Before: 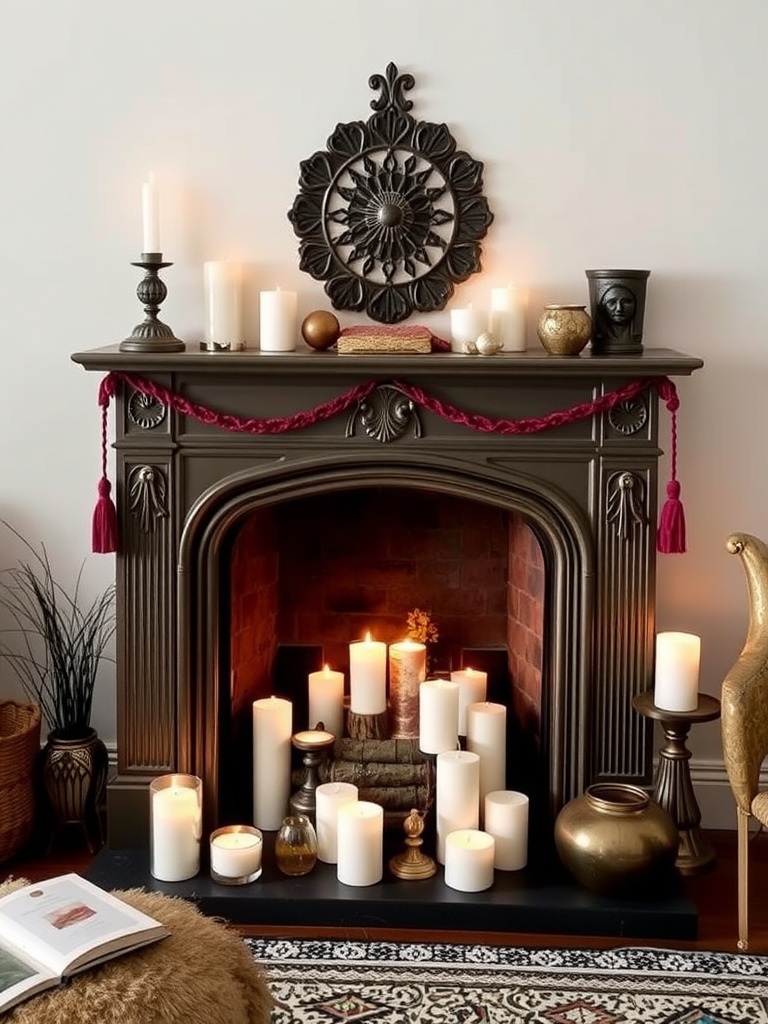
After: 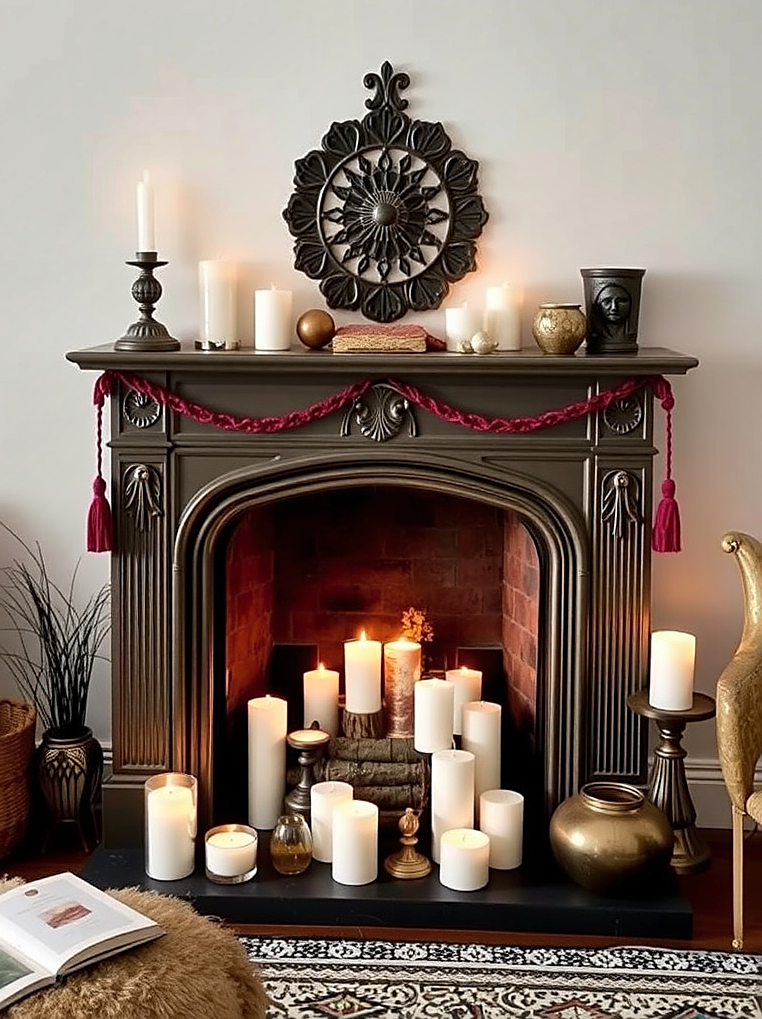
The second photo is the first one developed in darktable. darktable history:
crop and rotate: left 0.7%, top 0.171%, bottom 0.254%
shadows and highlights: low approximation 0.01, soften with gaussian
sharpen: on, module defaults
